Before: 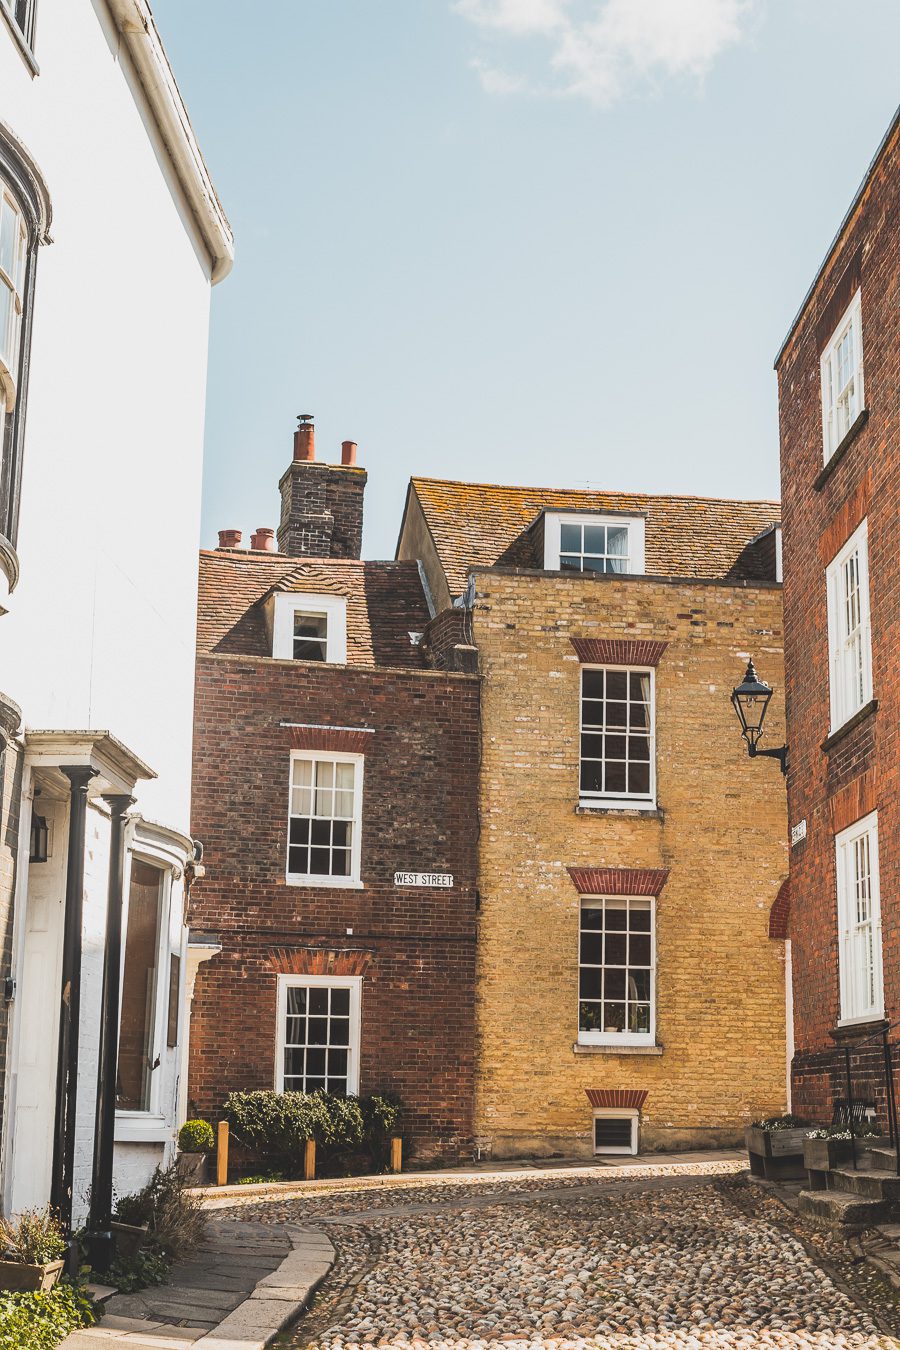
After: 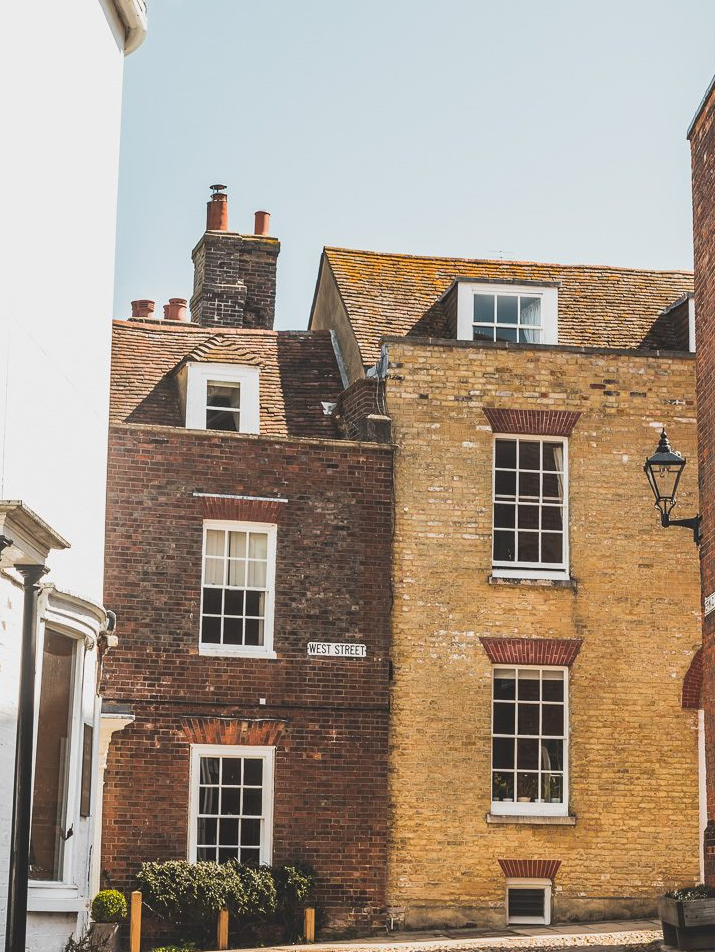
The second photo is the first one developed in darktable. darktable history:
crop: left 9.704%, top 17.085%, right 10.84%, bottom 12.341%
